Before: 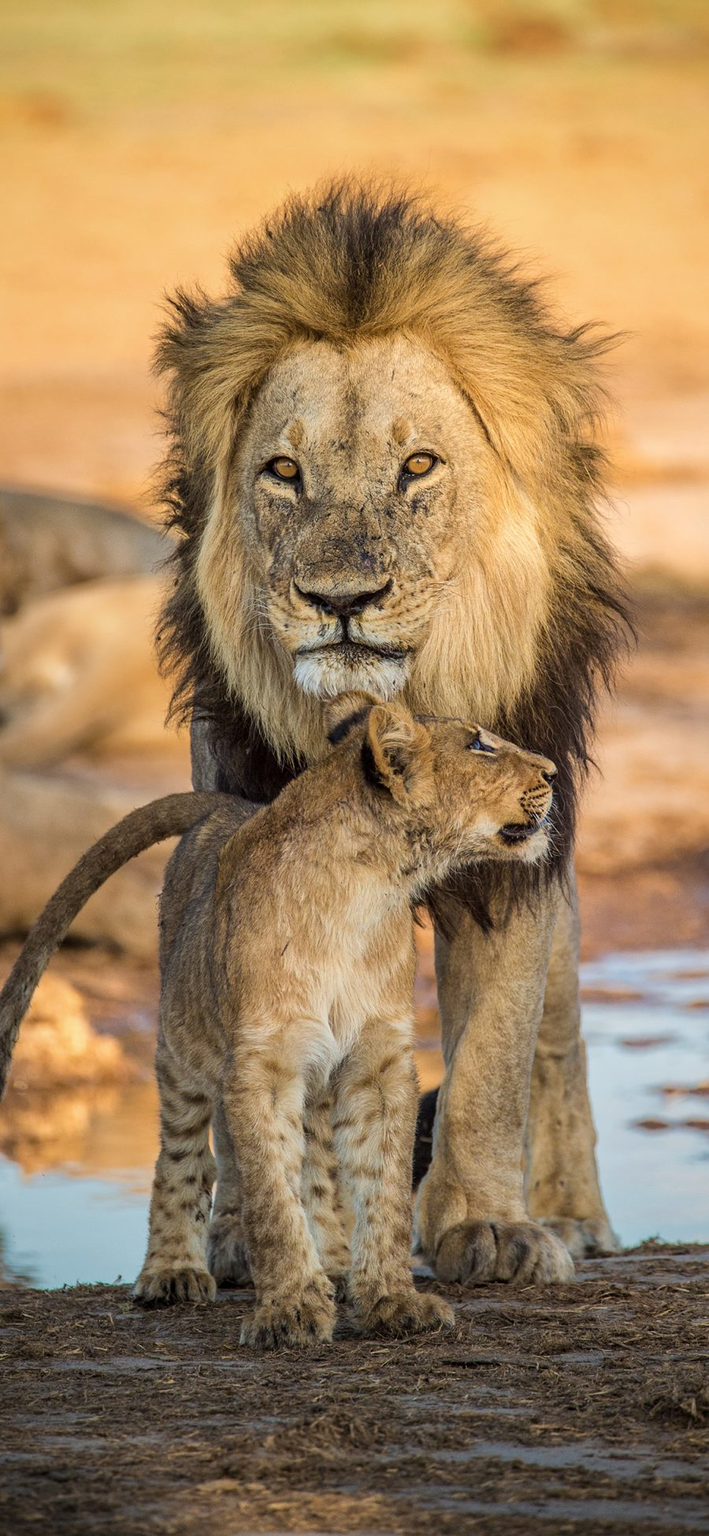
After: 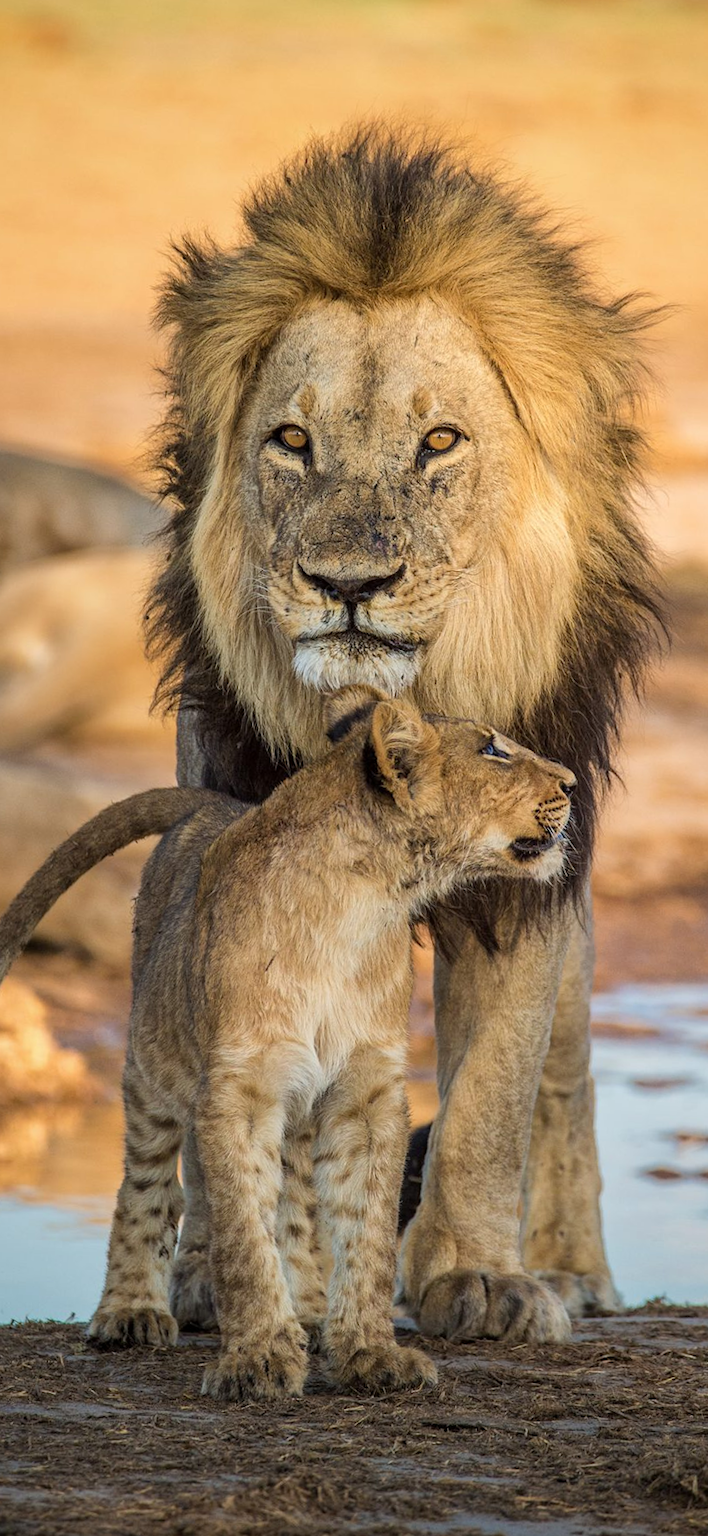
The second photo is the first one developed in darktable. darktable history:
crop and rotate: angle -2.56°
